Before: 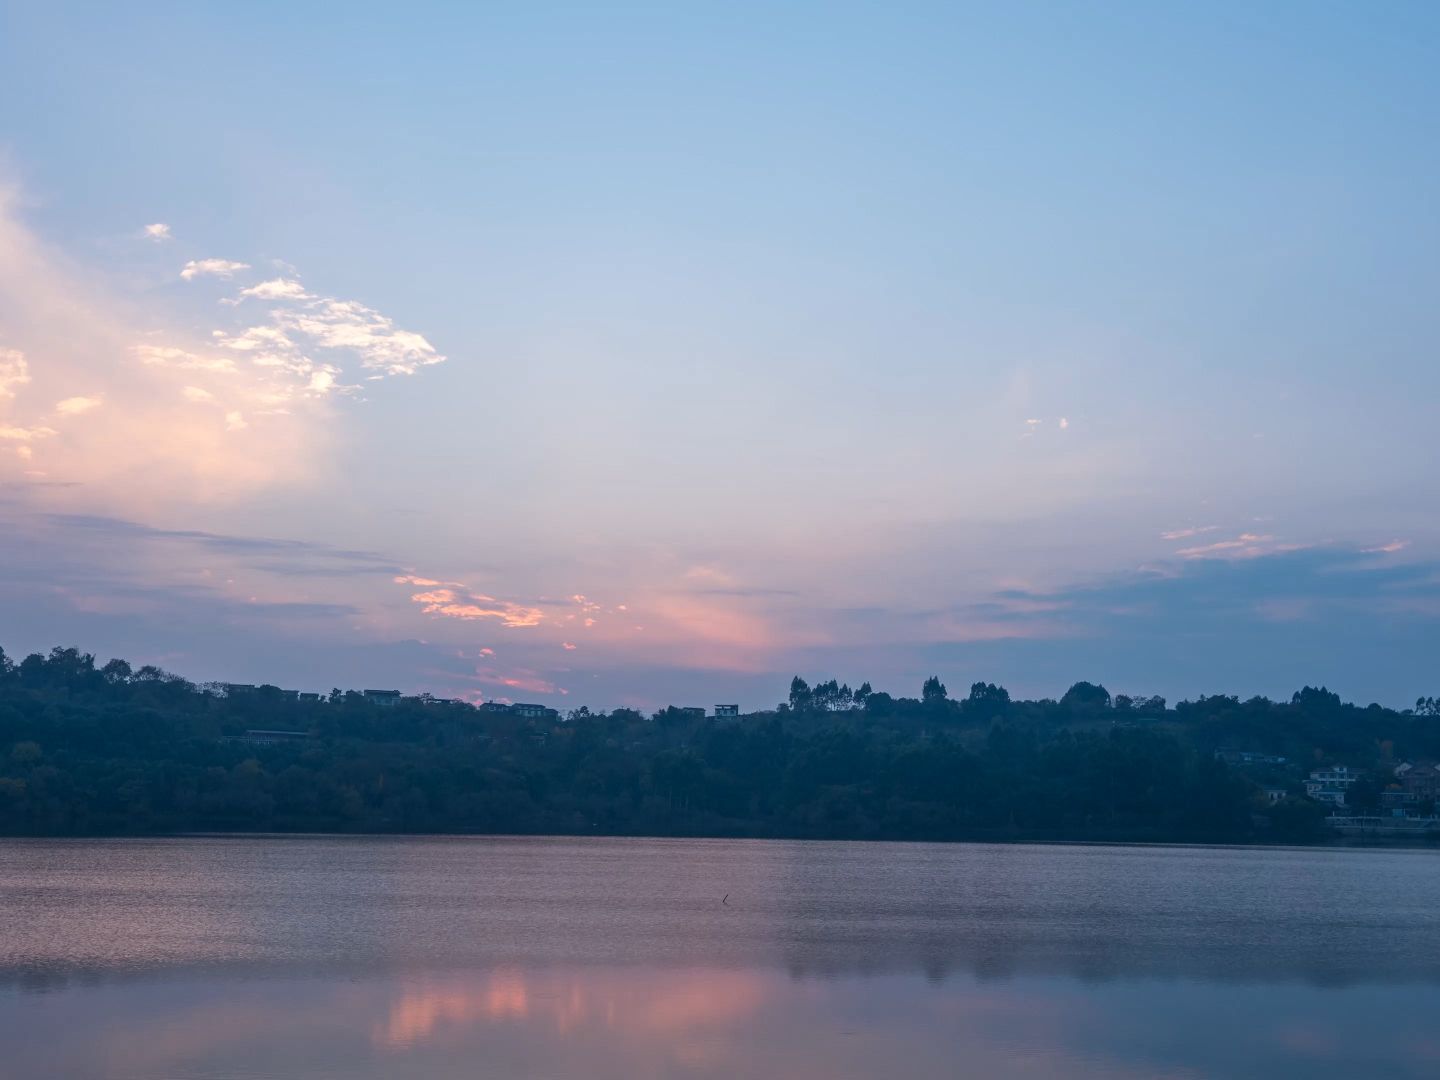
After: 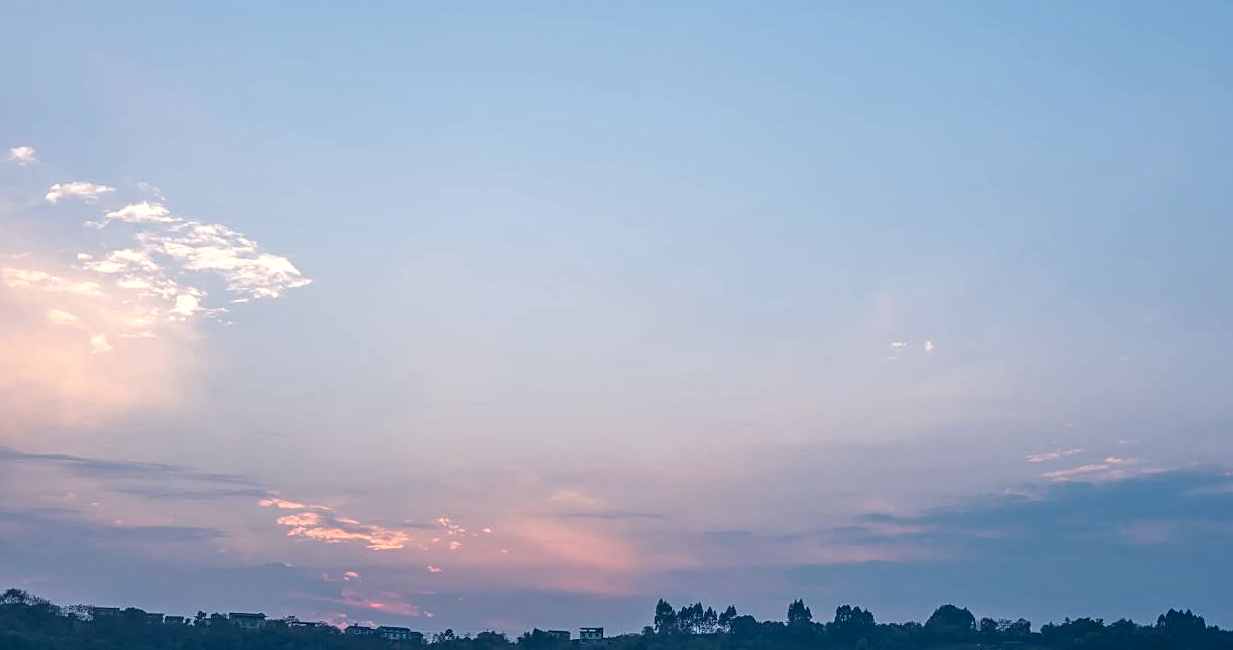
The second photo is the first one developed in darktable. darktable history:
crop and rotate: left 9.384%, top 7.314%, right 4.949%, bottom 32.456%
sharpen: on, module defaults
local contrast: on, module defaults
